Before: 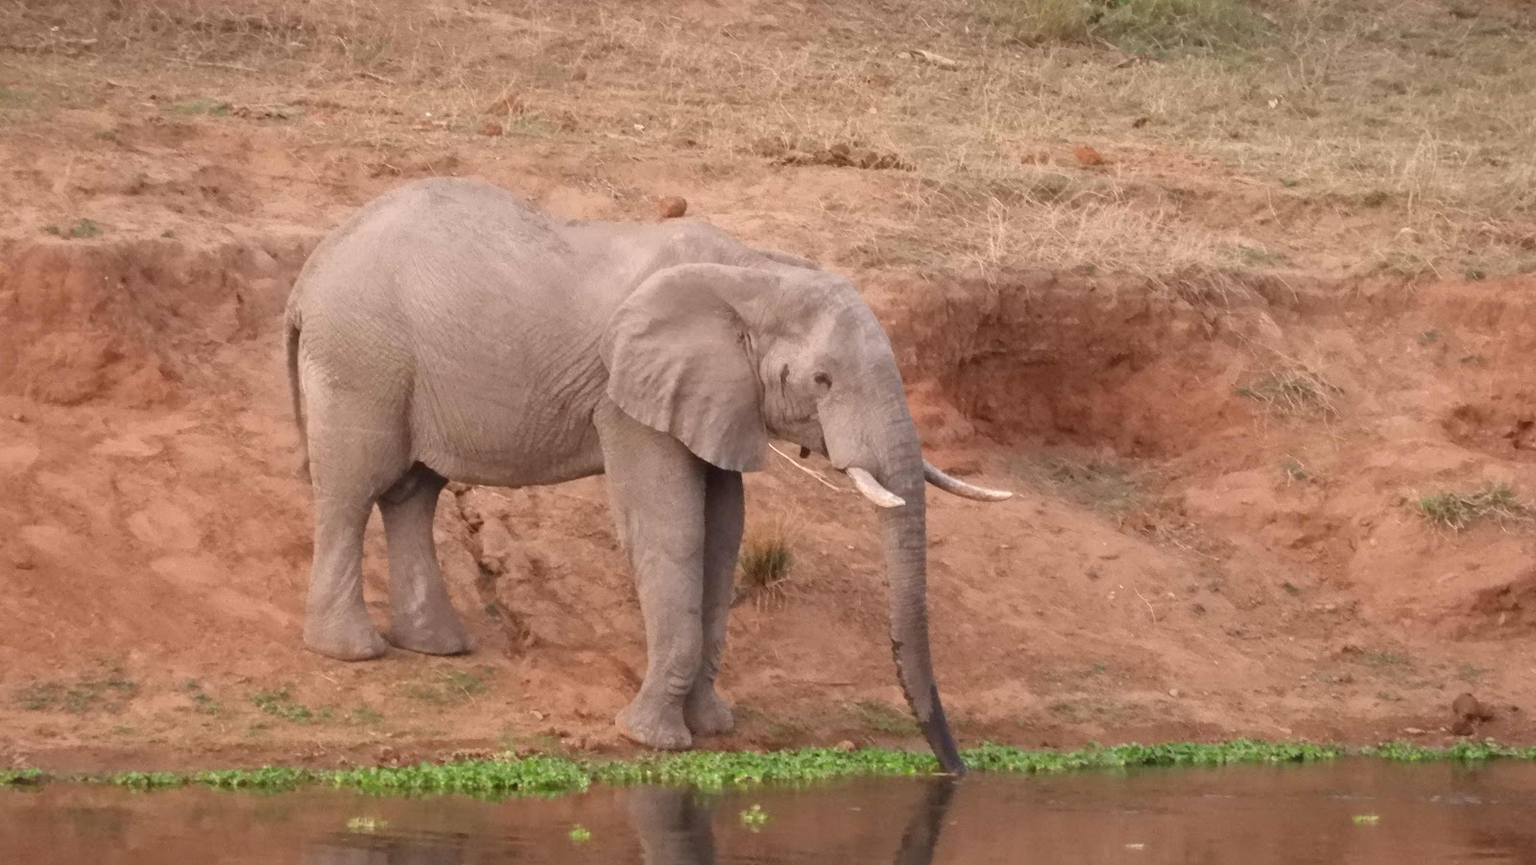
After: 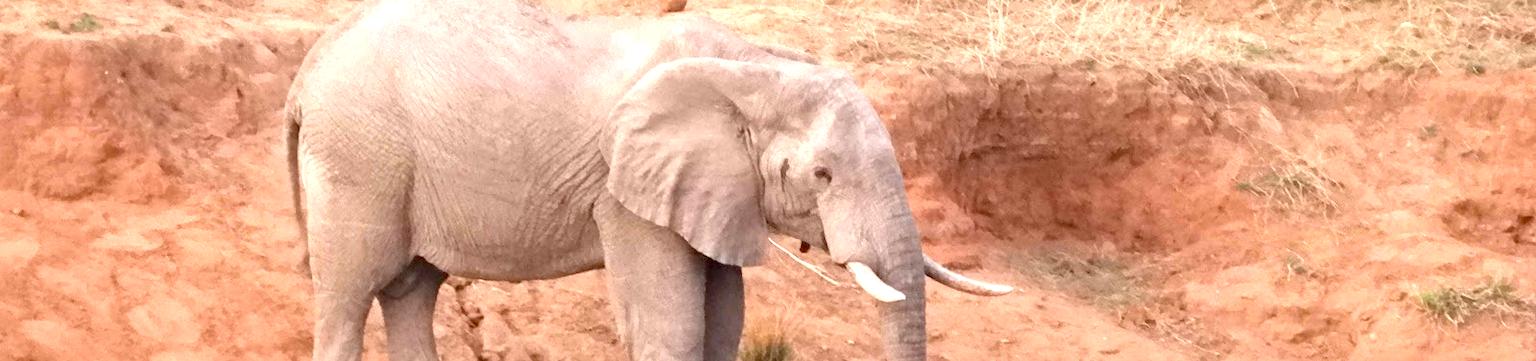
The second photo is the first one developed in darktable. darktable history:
haze removal: compatibility mode true, adaptive false
exposure: black level correction 0.001, exposure 1.05 EV, compensate exposure bias true, compensate highlight preservation false
crop and rotate: top 23.84%, bottom 34.294%
